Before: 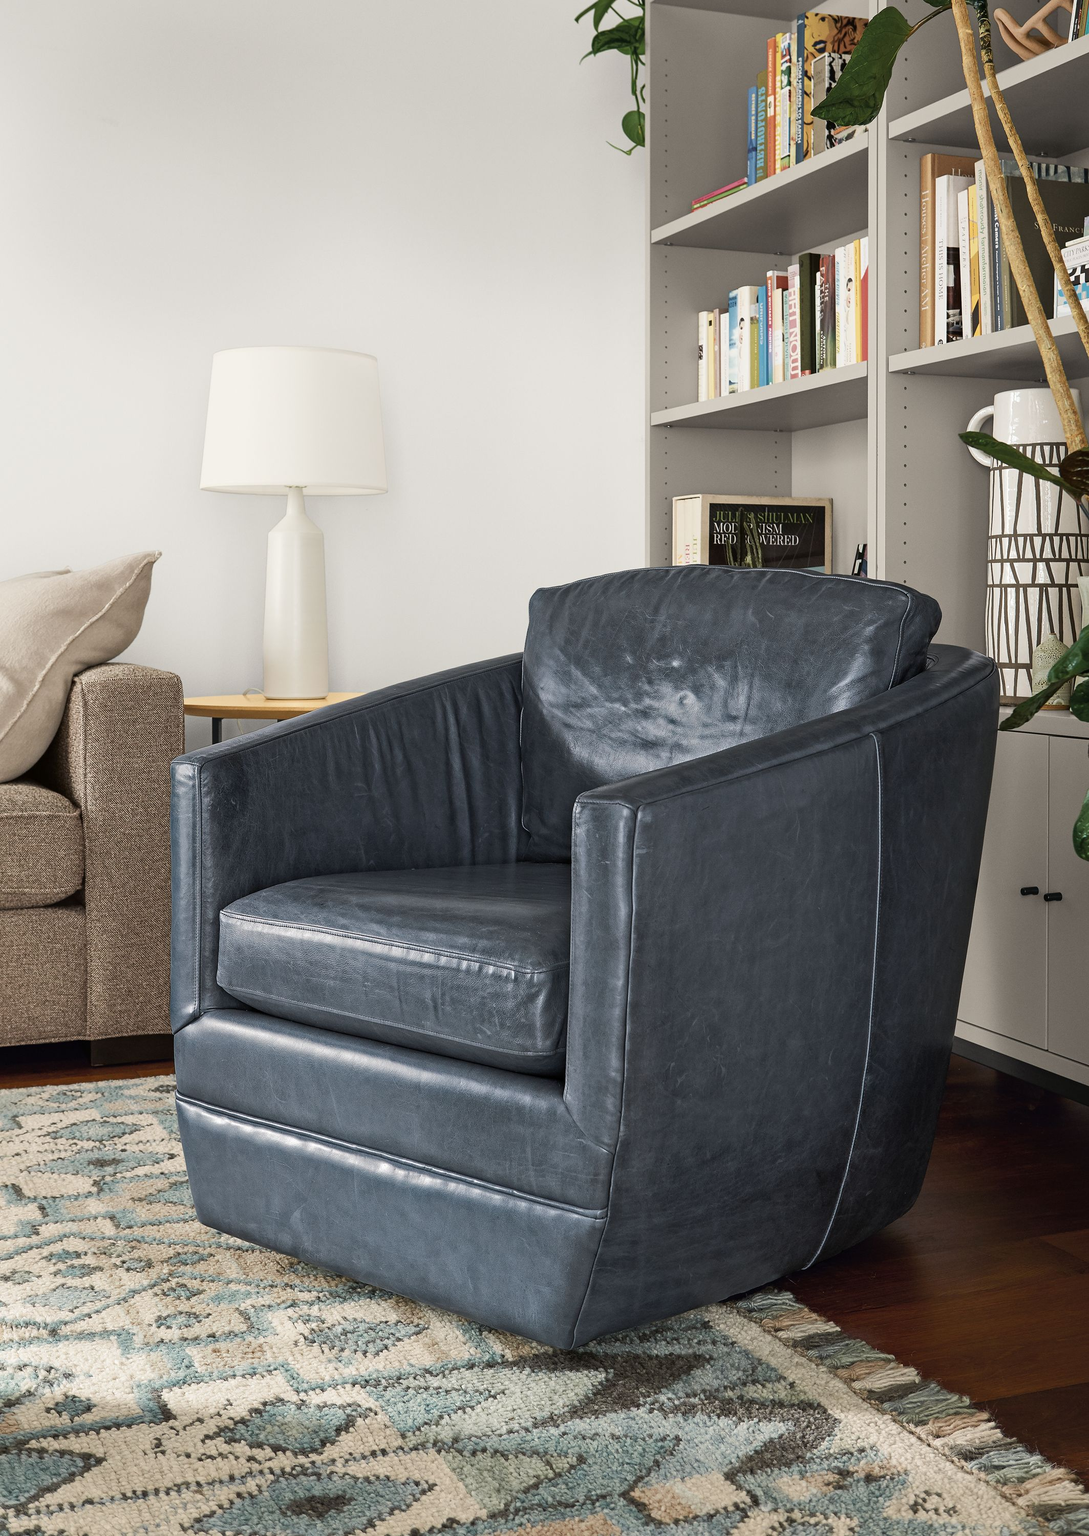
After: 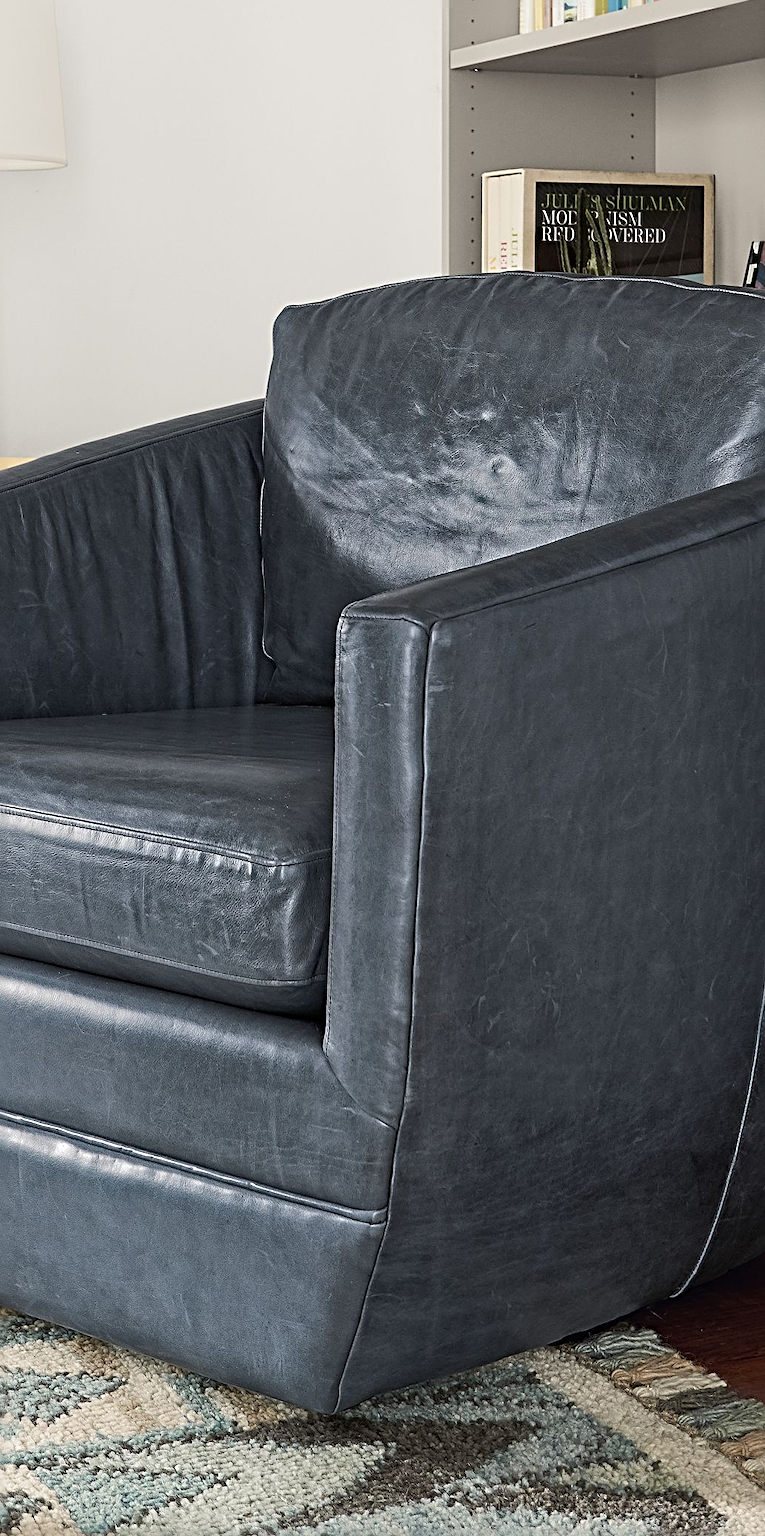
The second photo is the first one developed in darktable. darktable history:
crop: left 31.379%, top 24.658%, right 20.326%, bottom 6.628%
sharpen: radius 4
